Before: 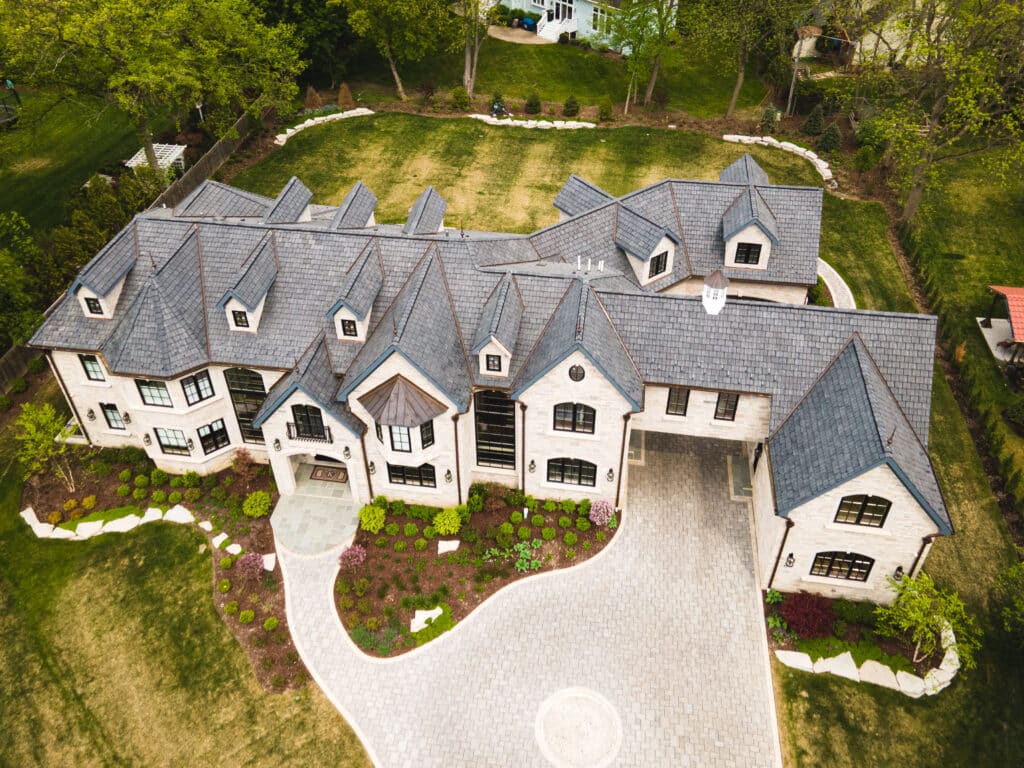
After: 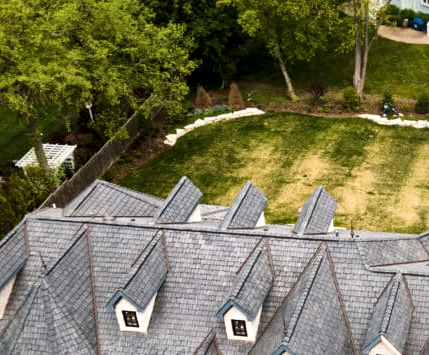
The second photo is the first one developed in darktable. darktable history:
local contrast: mode bilateral grid, contrast 70, coarseness 75, detail 180%, midtone range 0.2
crop and rotate: left 10.817%, top 0.062%, right 47.194%, bottom 53.626%
